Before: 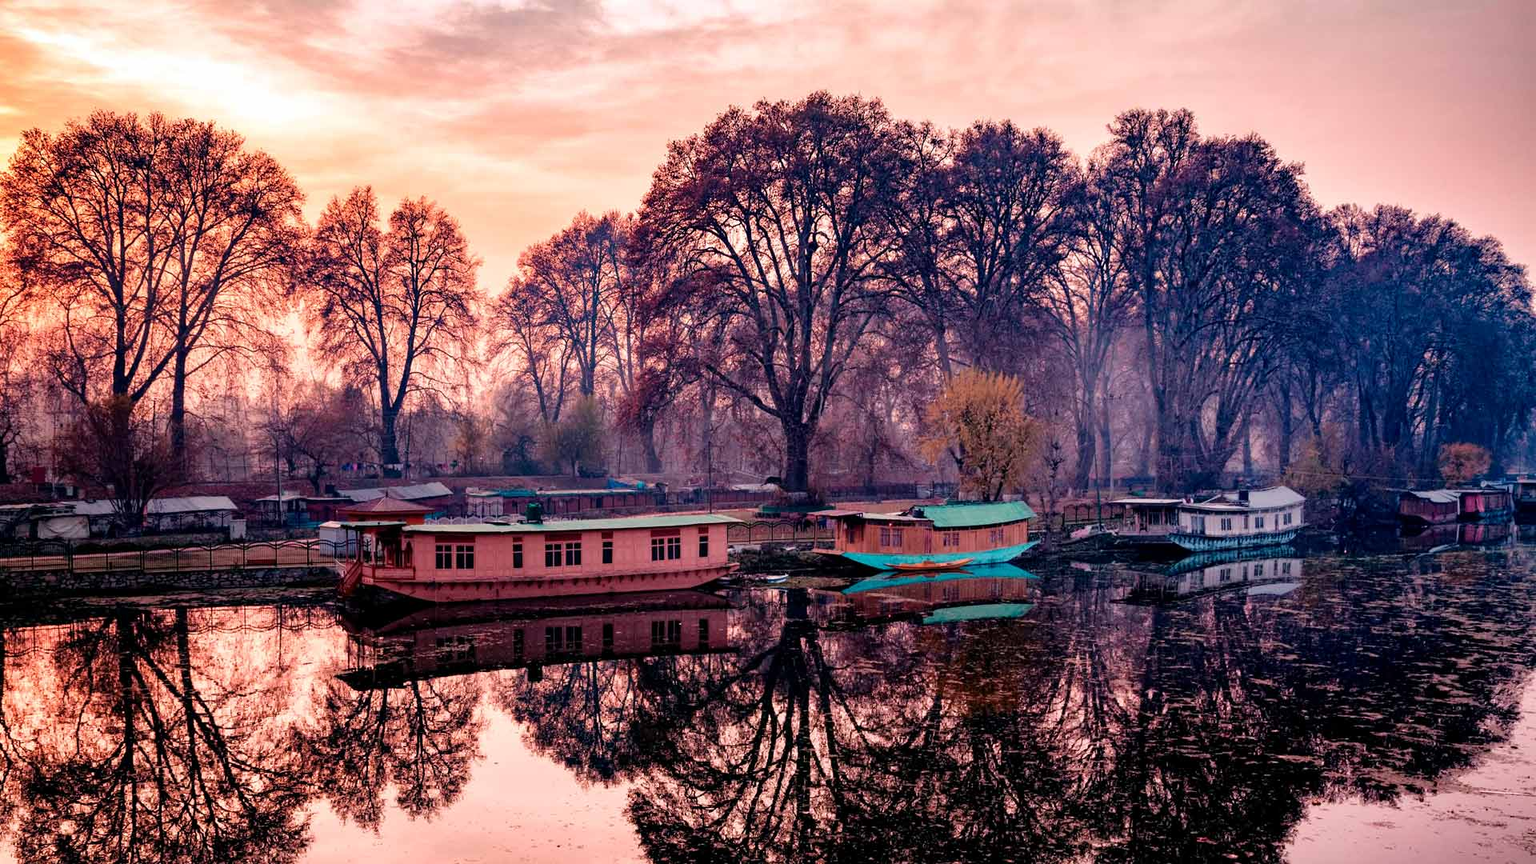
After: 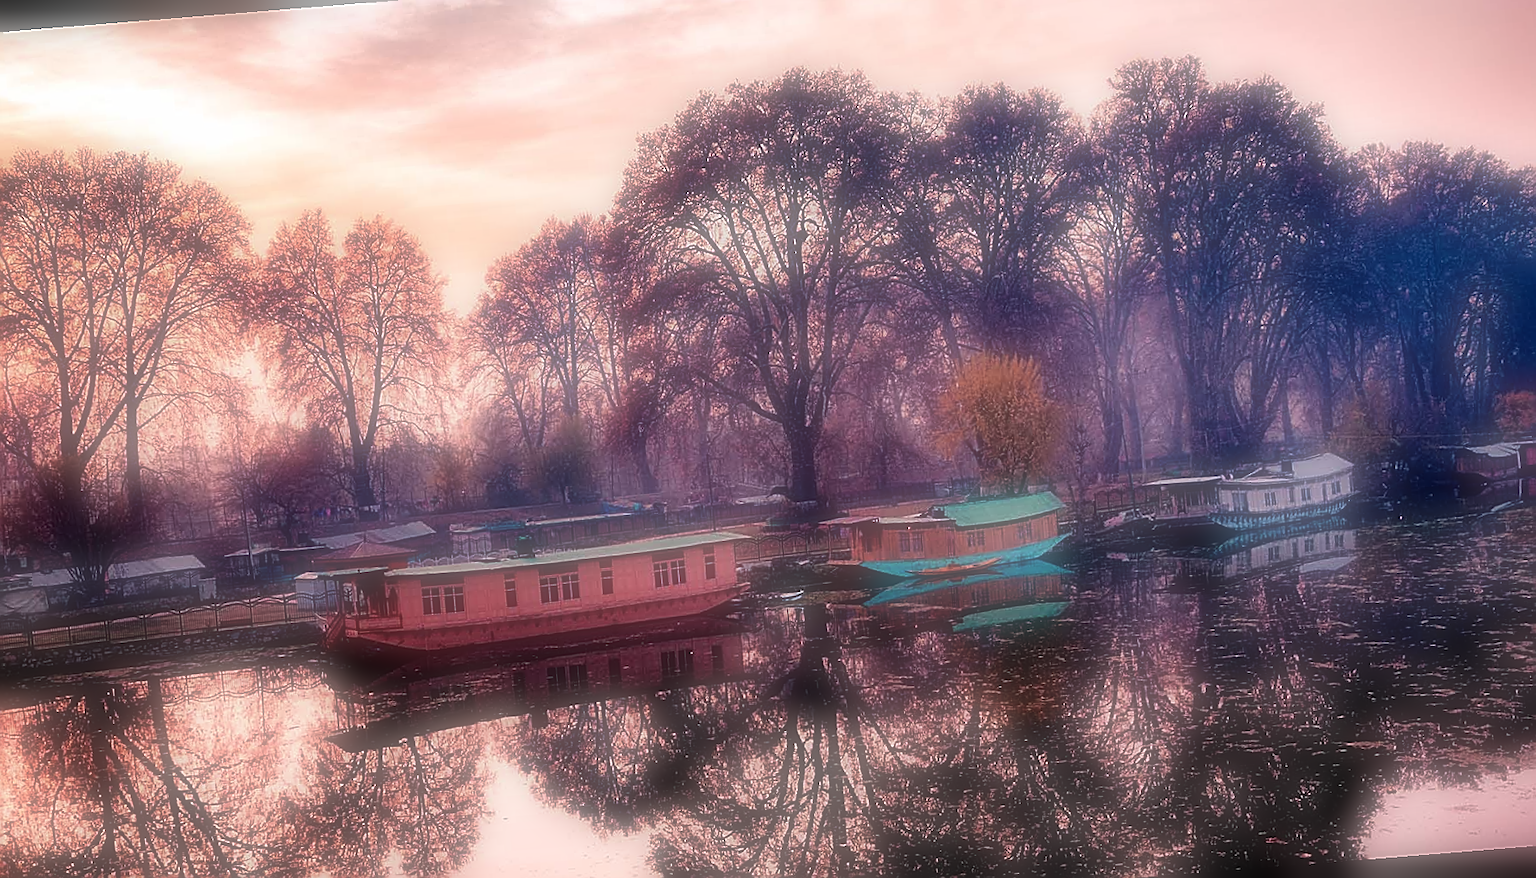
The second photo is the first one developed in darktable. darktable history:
rotate and perspective: rotation -4.57°, crop left 0.054, crop right 0.944, crop top 0.087, crop bottom 0.914
sharpen: radius 1.4, amount 1.25, threshold 0.7
soften: on, module defaults
